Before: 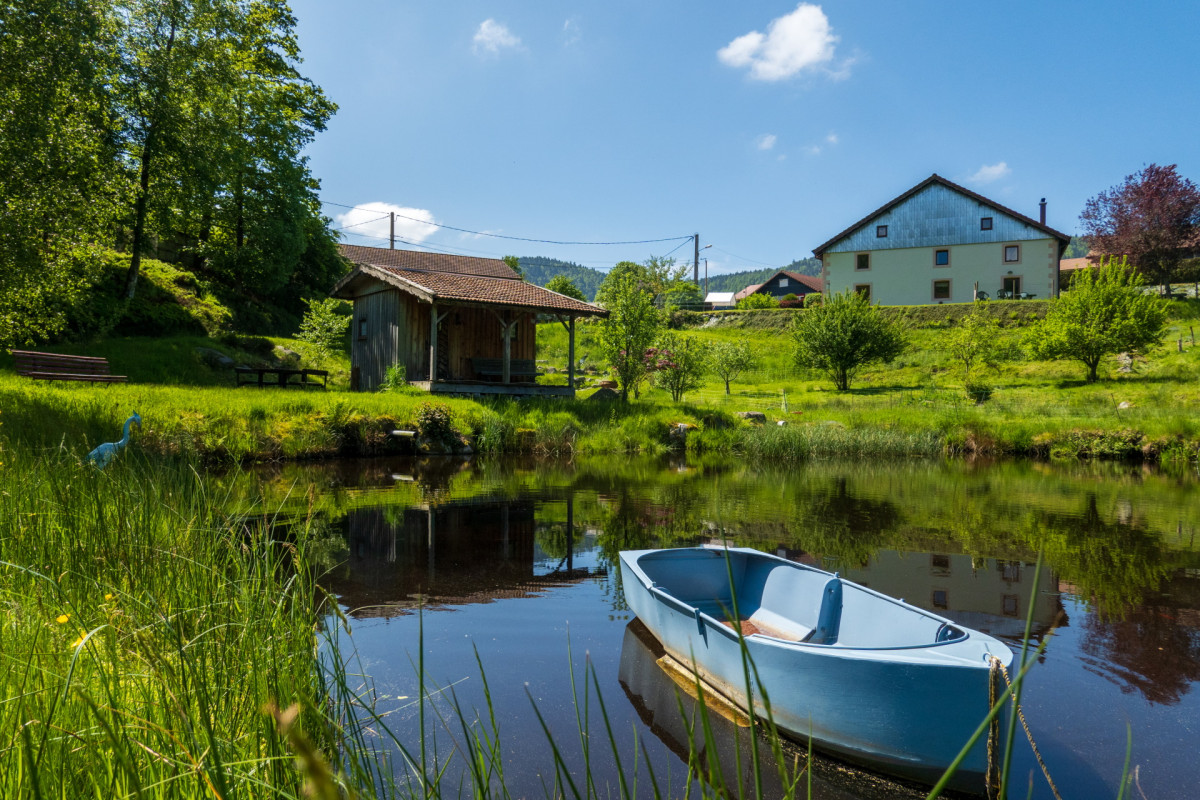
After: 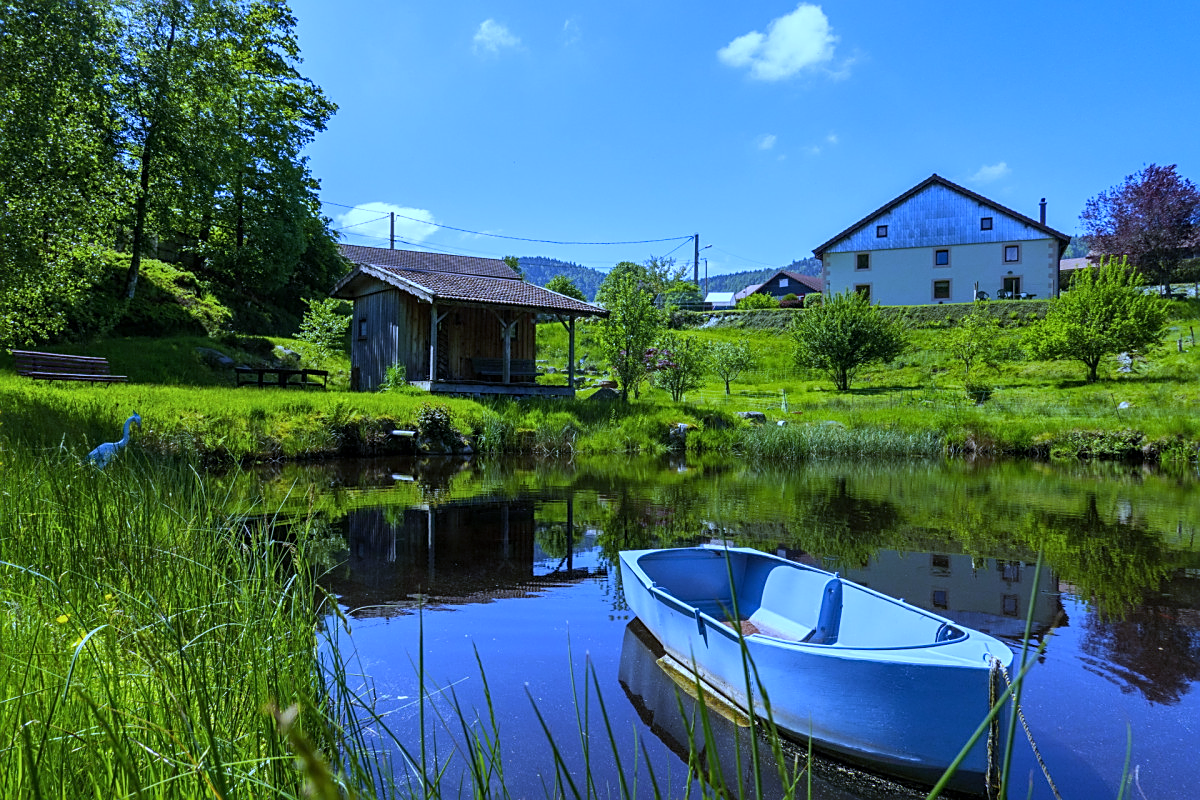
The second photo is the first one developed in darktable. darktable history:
white balance: red 0.766, blue 1.537
sharpen: on, module defaults
shadows and highlights: shadows 37.27, highlights -28.18, soften with gaussian
